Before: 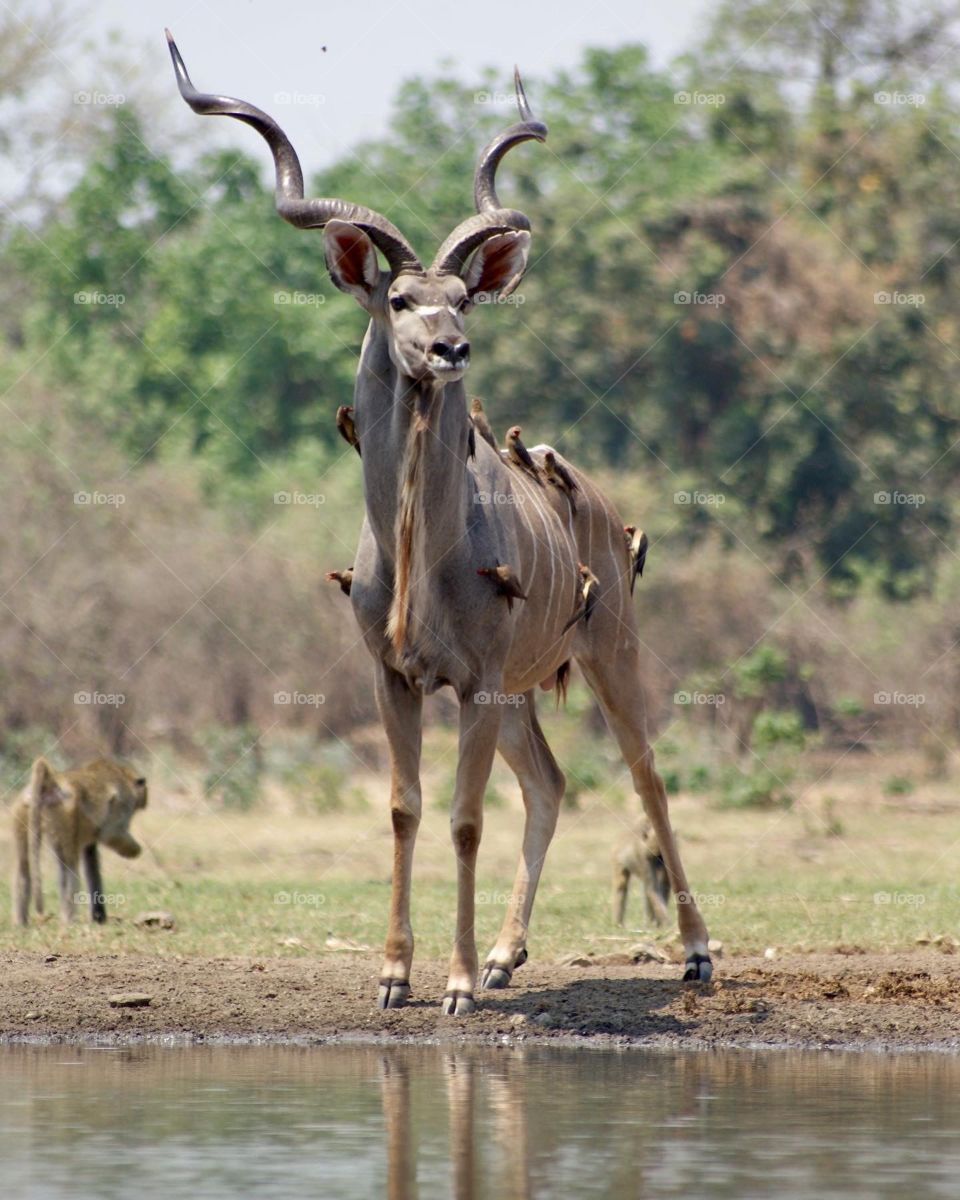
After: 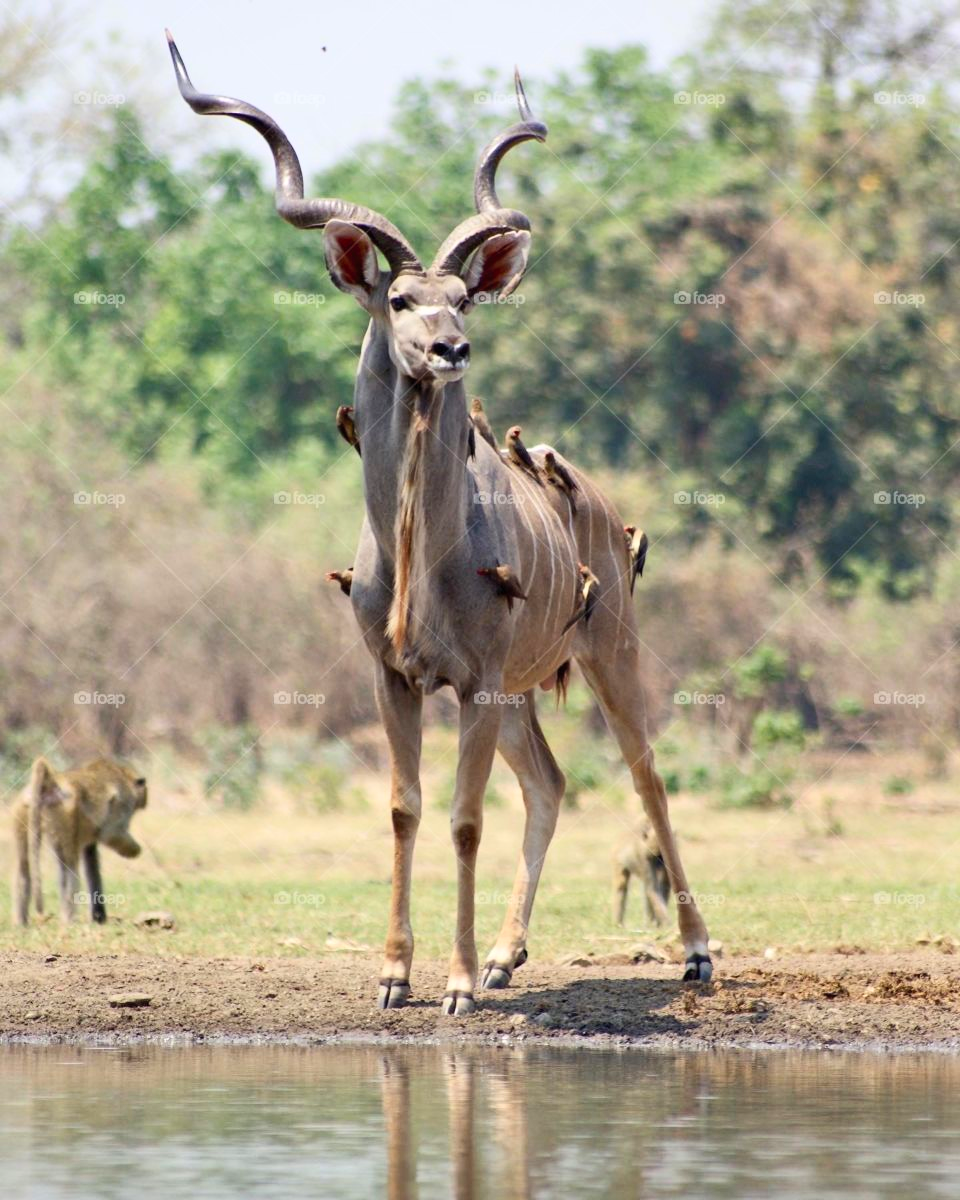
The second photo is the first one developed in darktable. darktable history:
contrast brightness saturation: contrast 0.199, brightness 0.165, saturation 0.215
